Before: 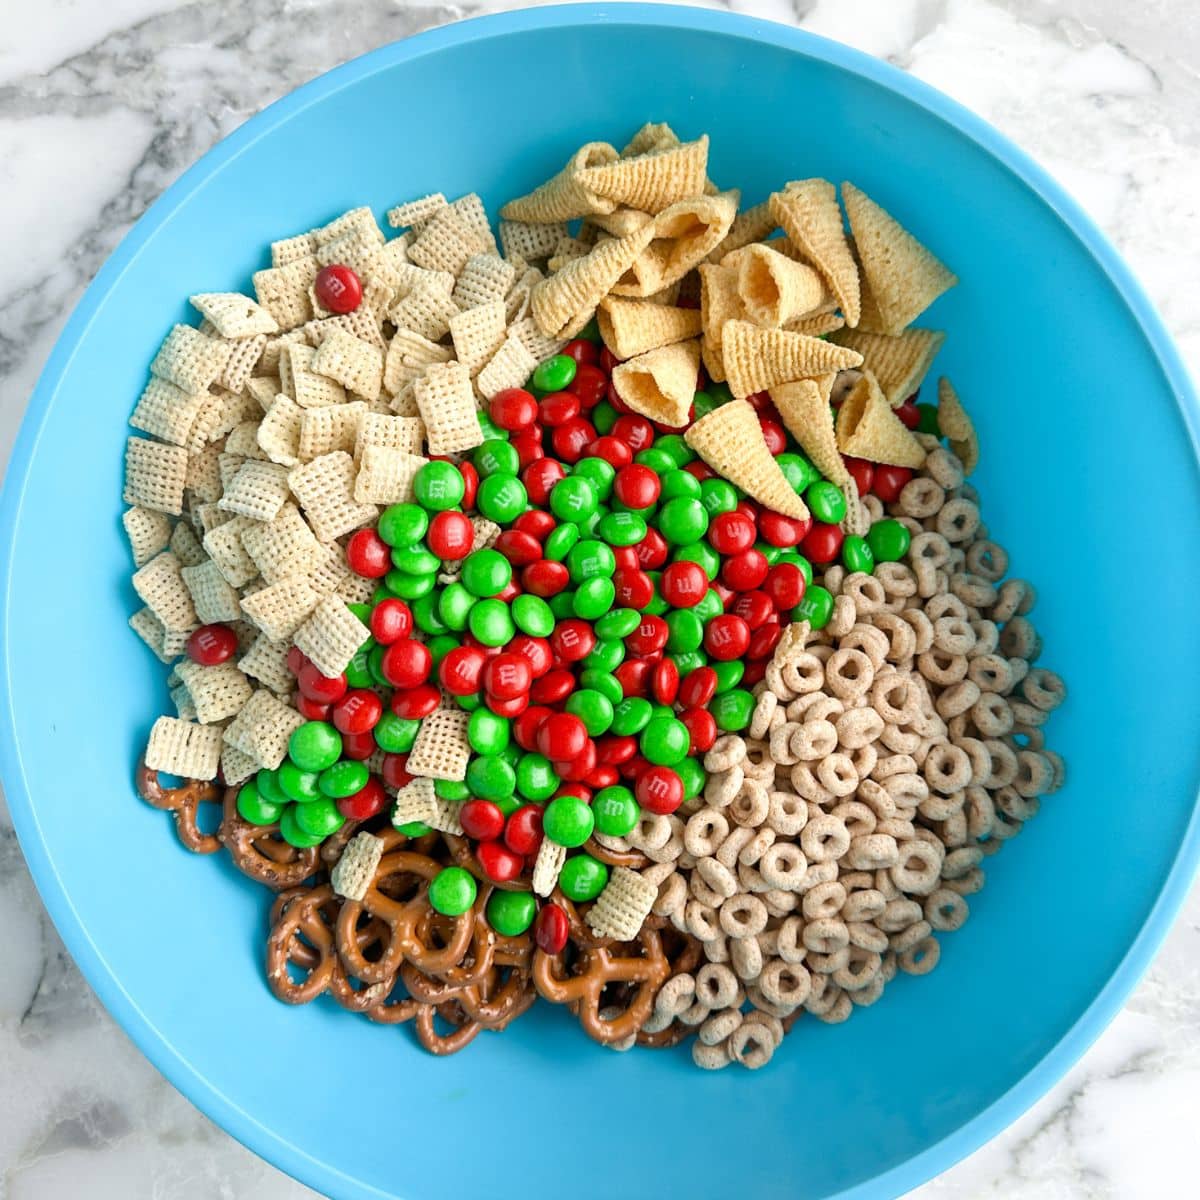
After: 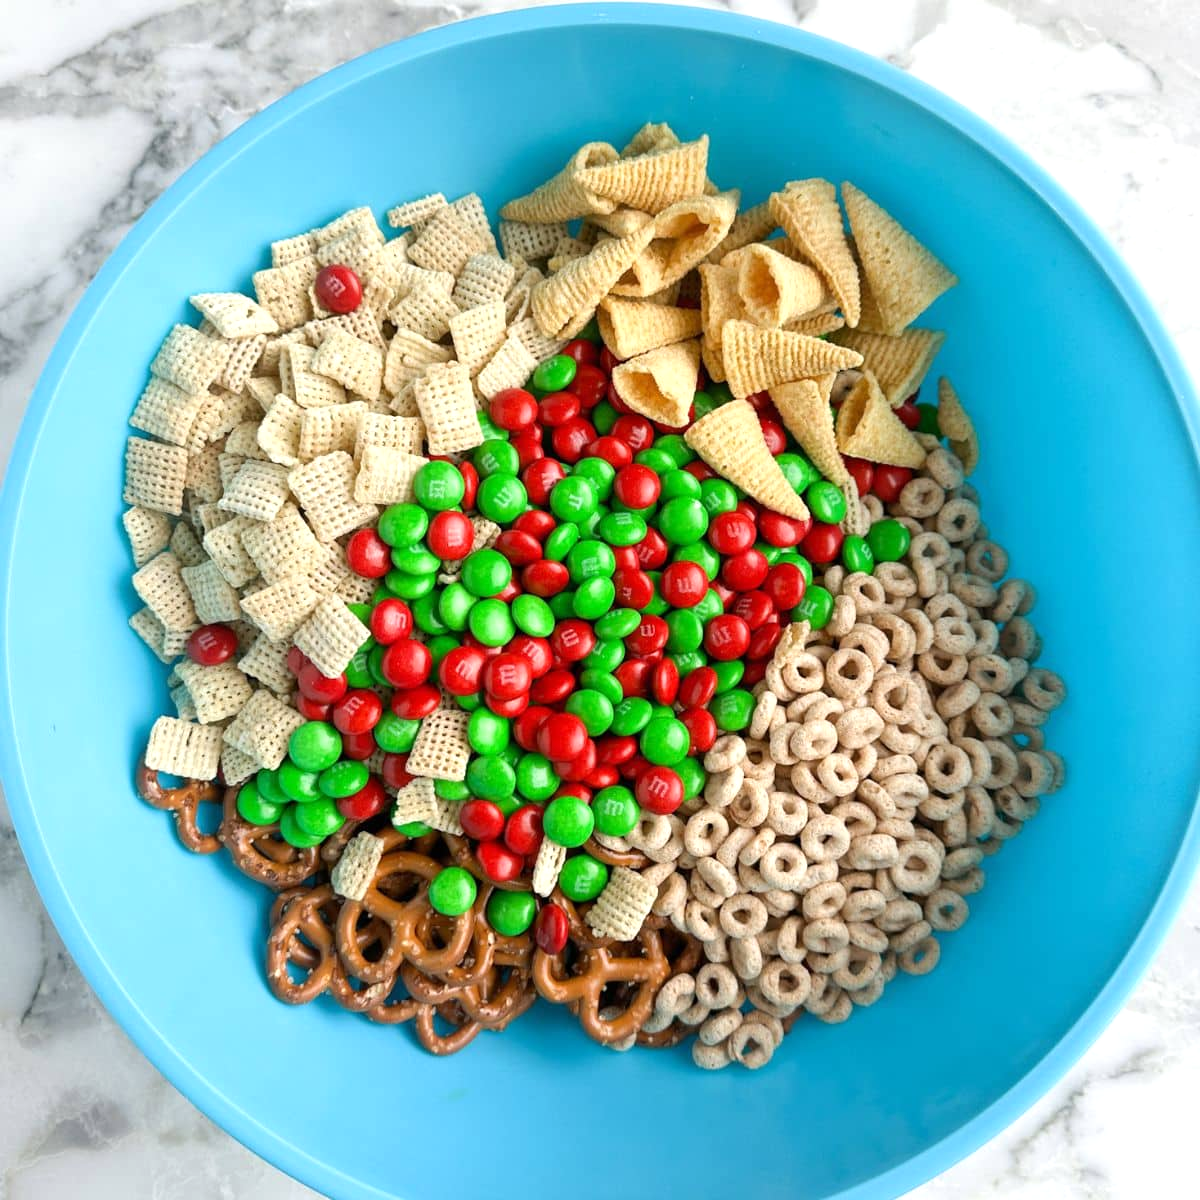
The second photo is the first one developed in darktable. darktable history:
exposure: exposure 0.162 EV, compensate exposure bias true, compensate highlight preservation false
